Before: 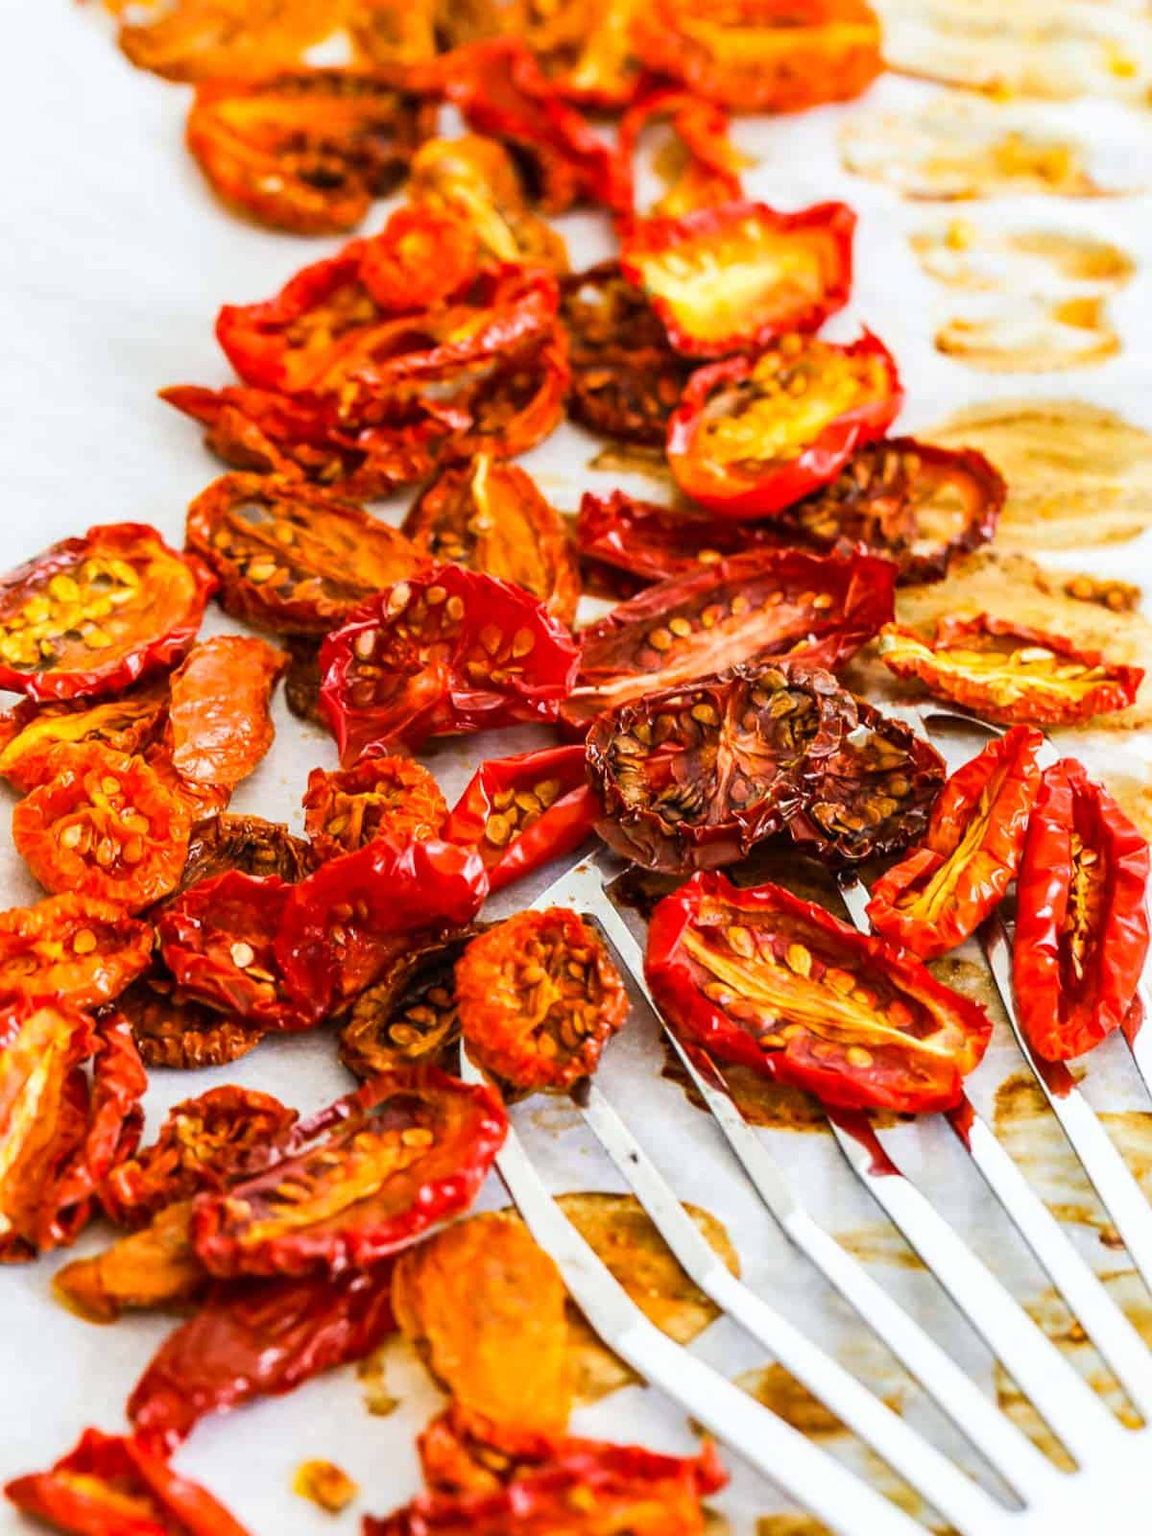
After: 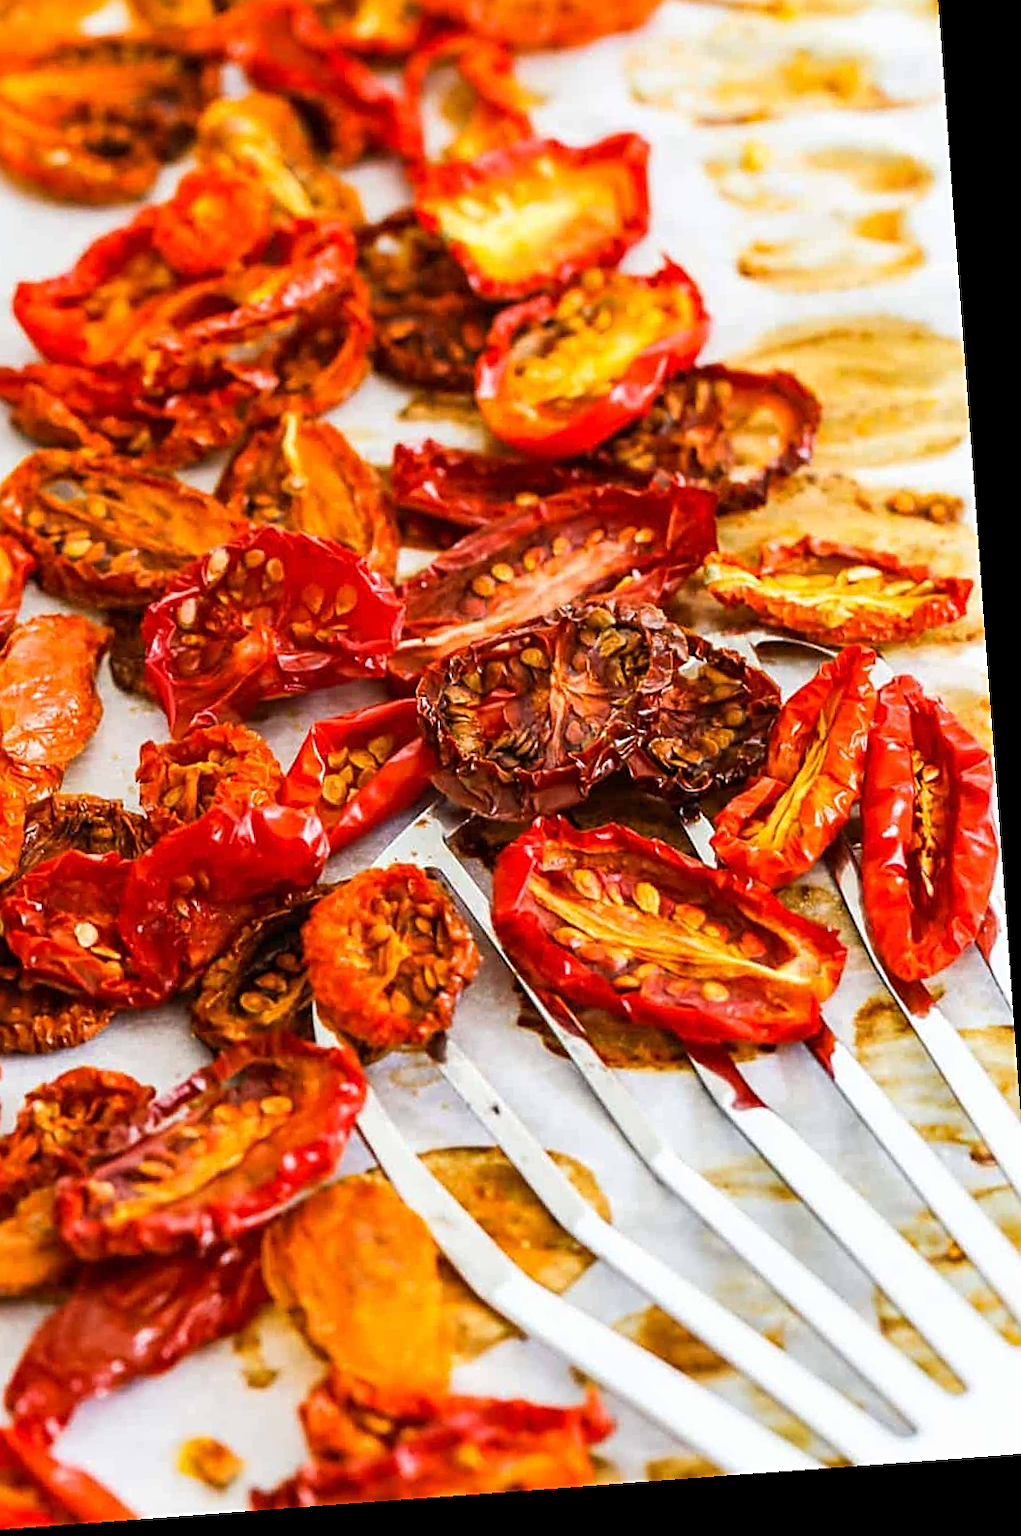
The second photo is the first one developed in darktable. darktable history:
sharpen: on, module defaults
rotate and perspective: rotation -4.25°, automatic cropping off
crop and rotate: left 17.959%, top 5.771%, right 1.742%
